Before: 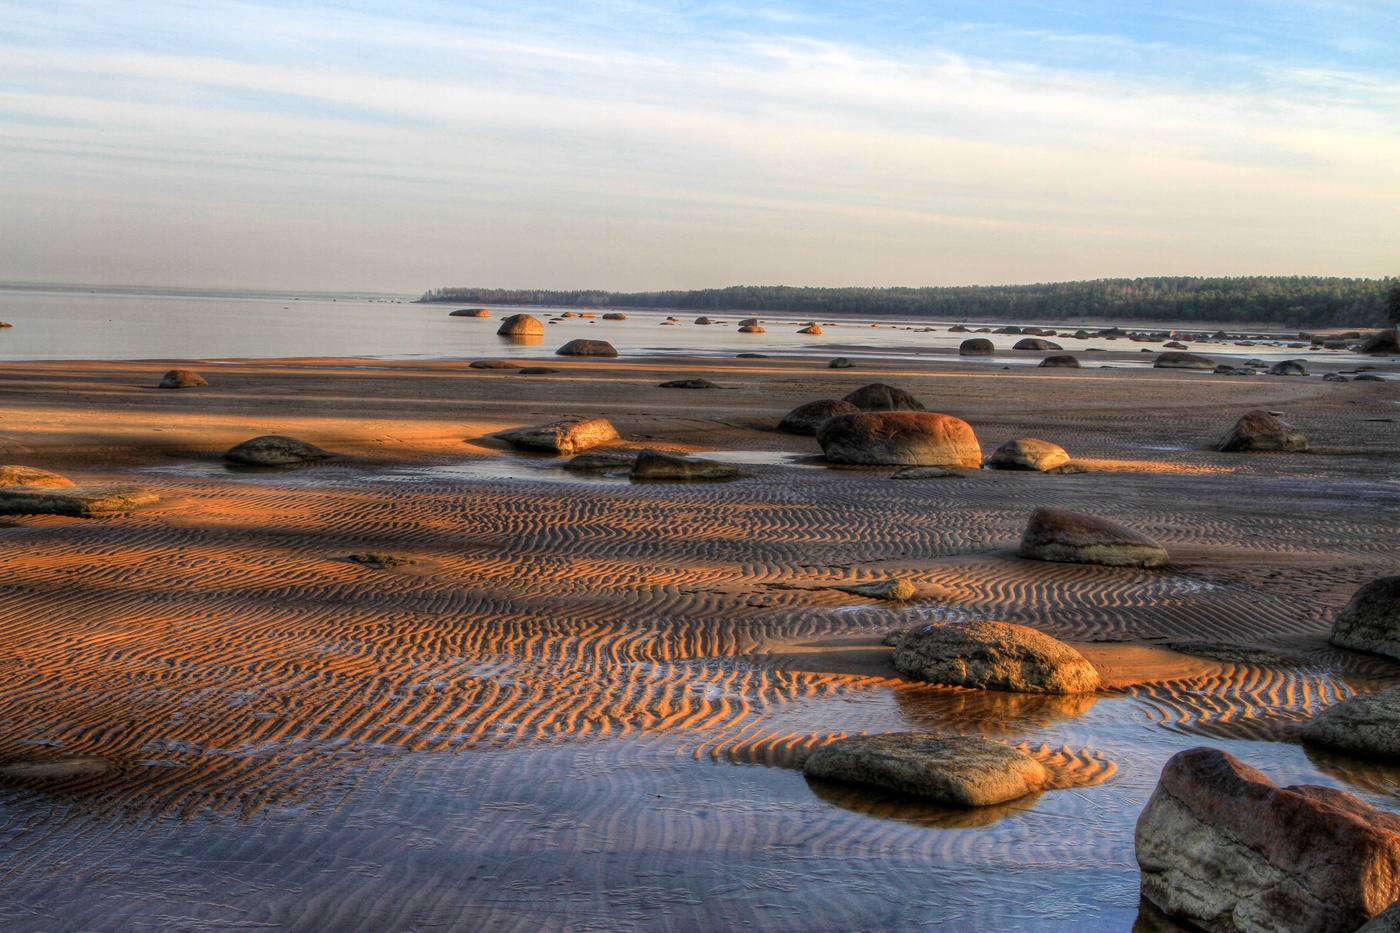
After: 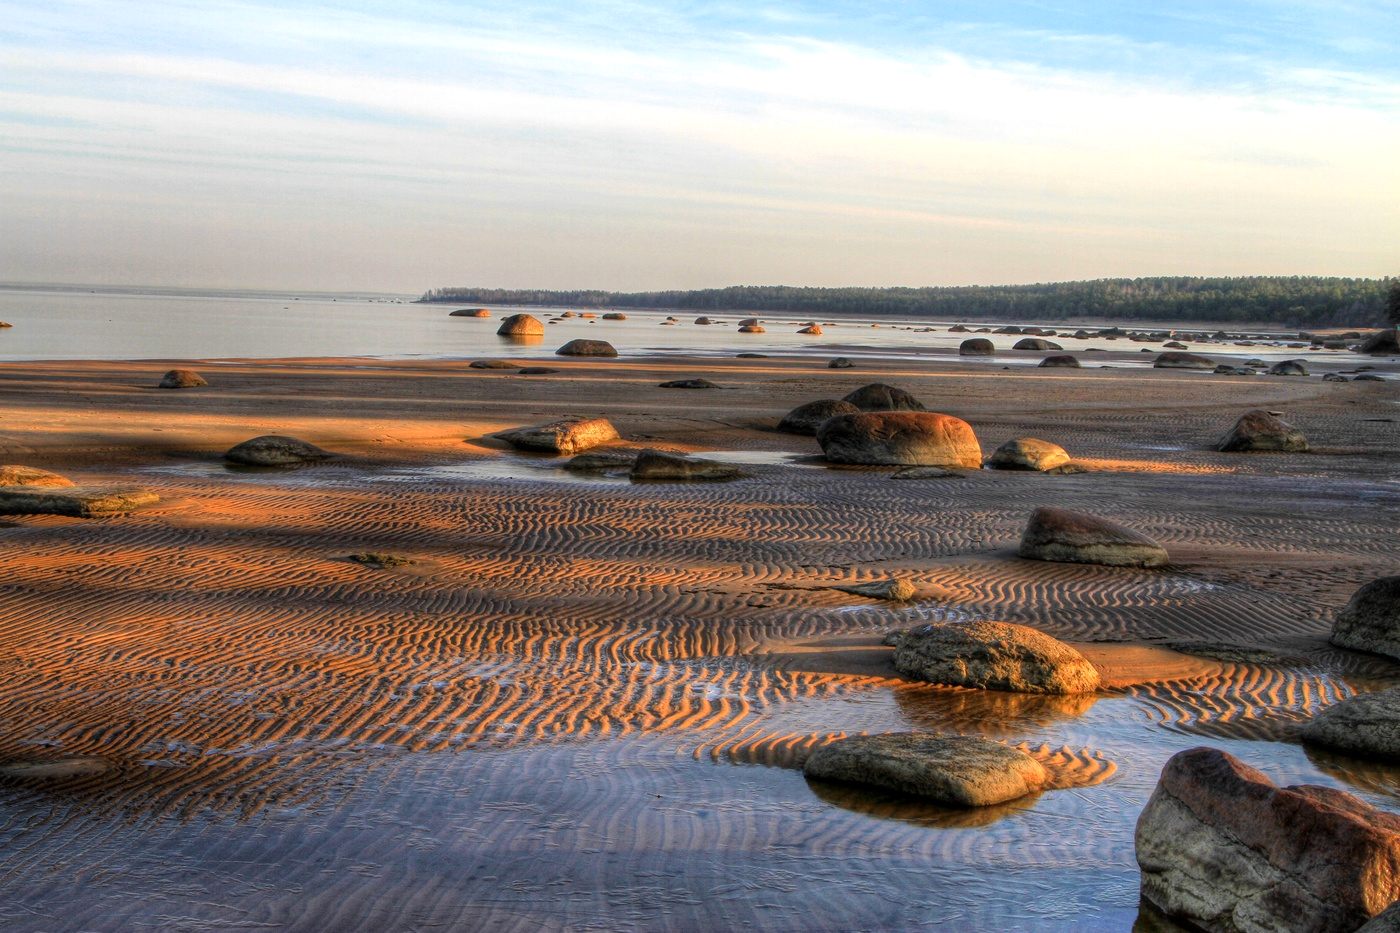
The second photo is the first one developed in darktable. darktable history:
levels: black 0.05%, levels [0, 0.476, 0.951]
